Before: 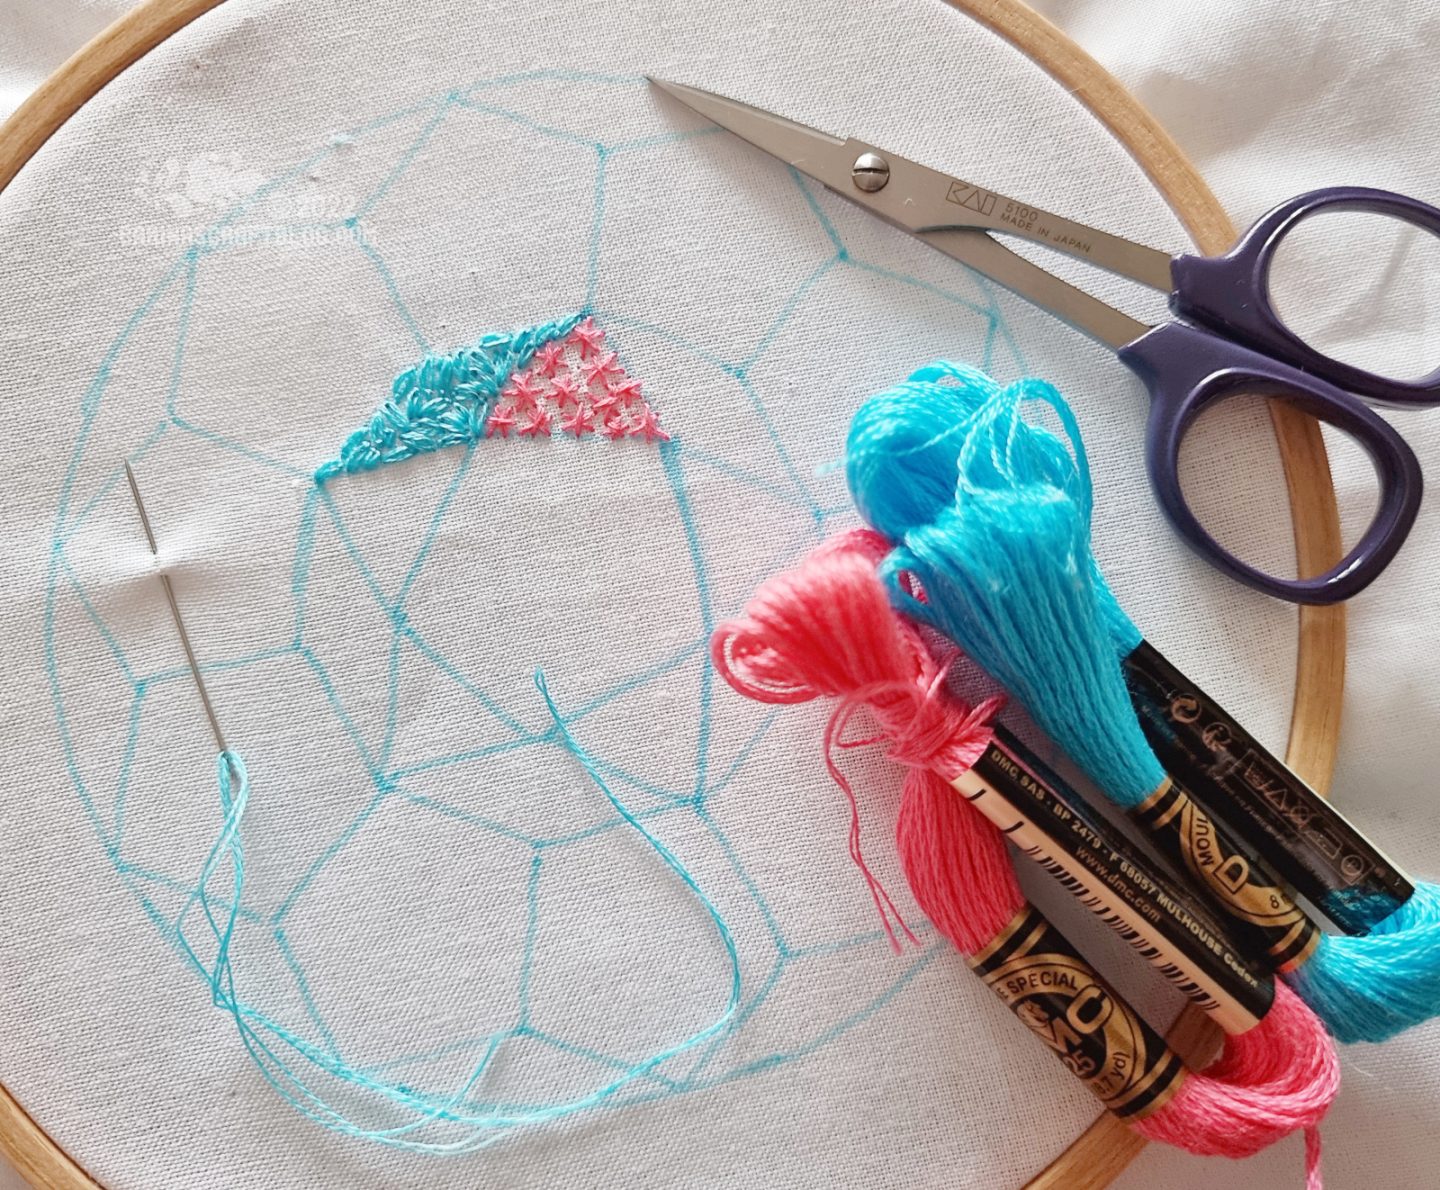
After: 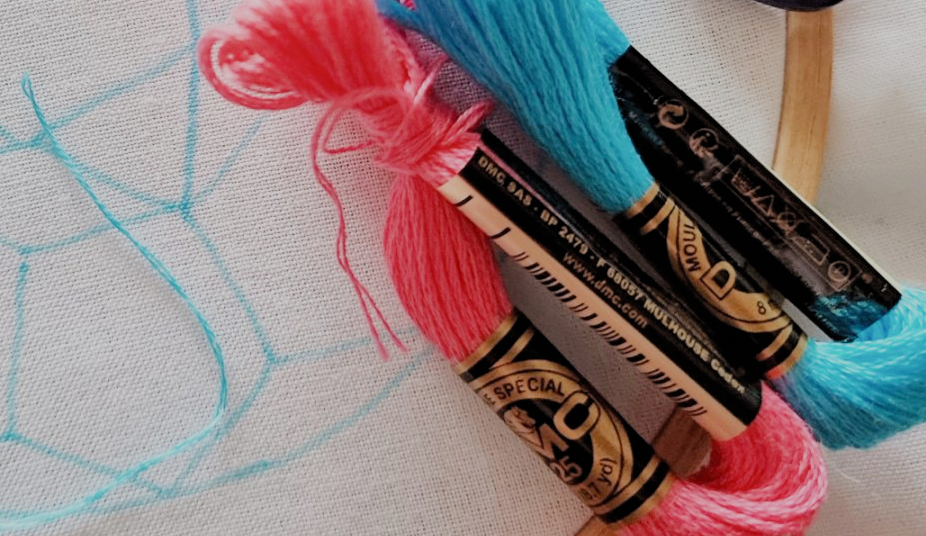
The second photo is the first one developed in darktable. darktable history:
exposure: black level correction 0.001, exposure 0.193 EV, compensate highlight preservation false
crop and rotate: left 35.64%, top 49.967%, bottom 4.942%
filmic rgb: black relative exposure -6.21 EV, white relative exposure 6.95 EV, hardness 2.28, add noise in highlights 0.002, preserve chrominance max RGB, color science v3 (2019), use custom middle-gray values true, contrast in highlights soft
